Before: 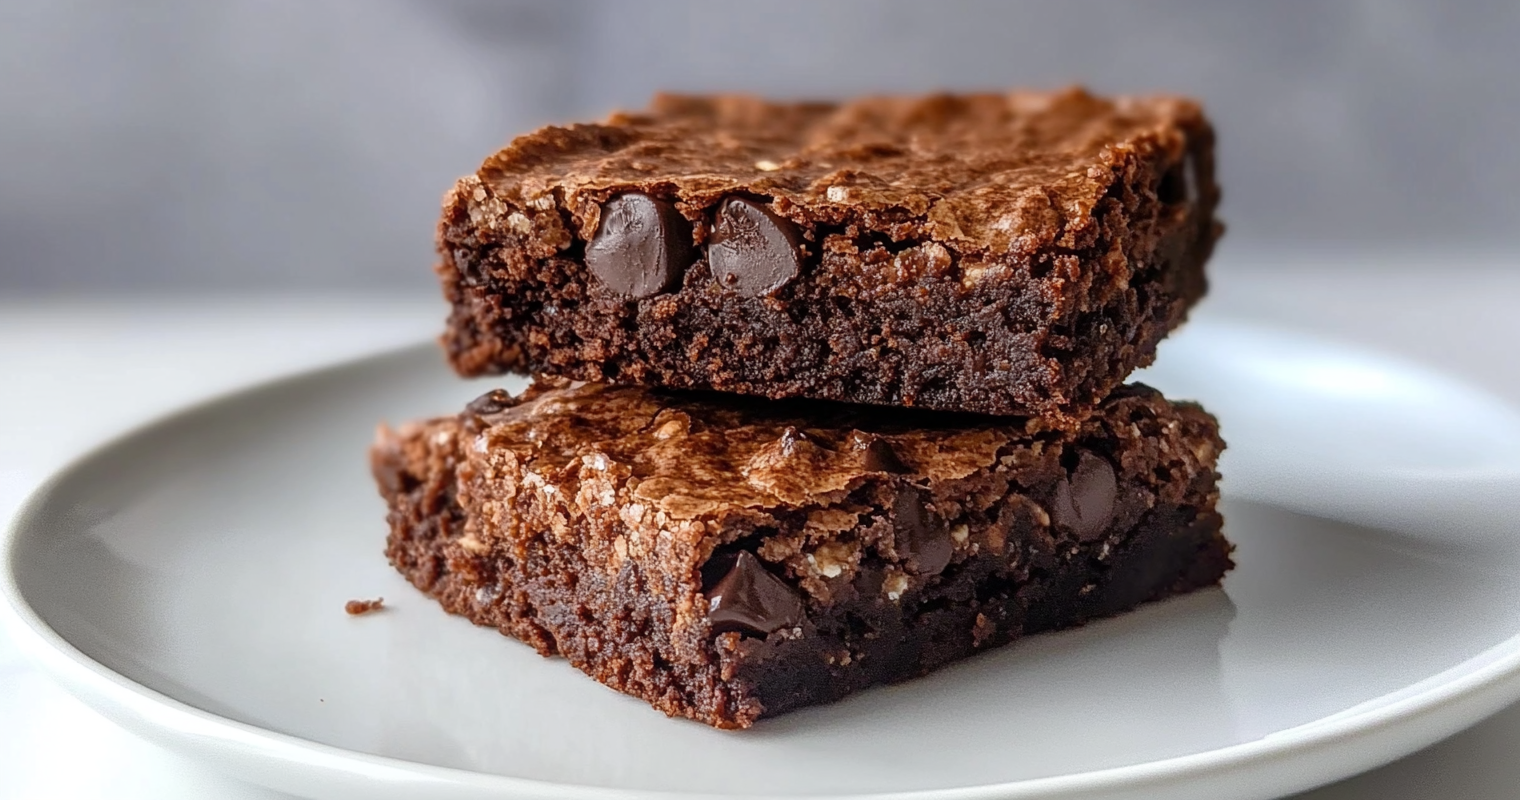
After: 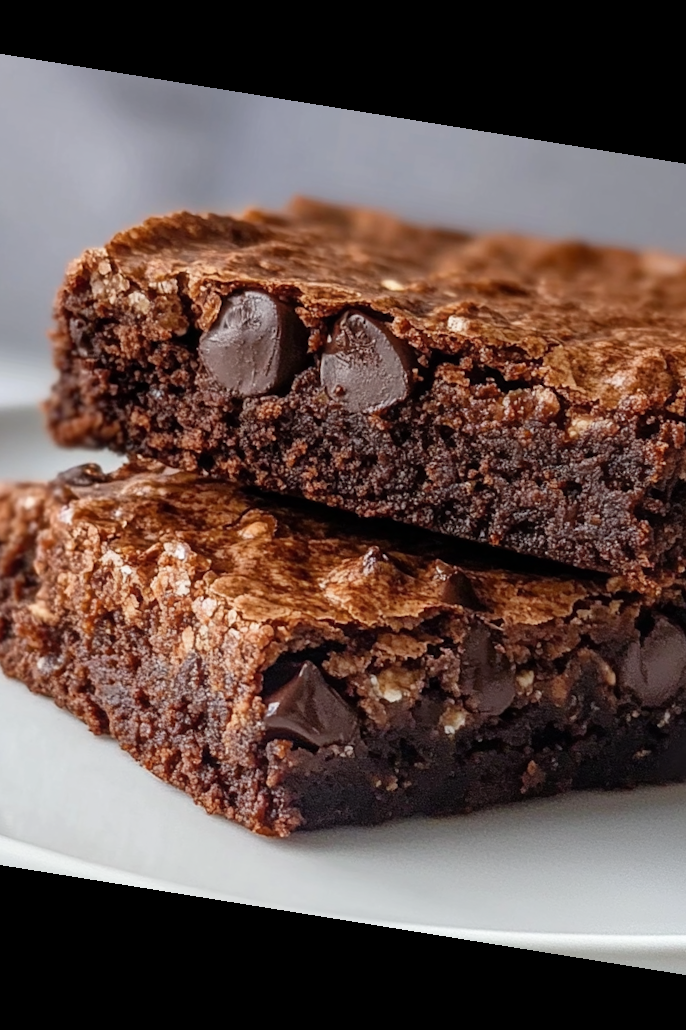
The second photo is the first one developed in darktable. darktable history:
rotate and perspective: rotation 9.12°, automatic cropping off
crop: left 28.583%, right 29.231%
